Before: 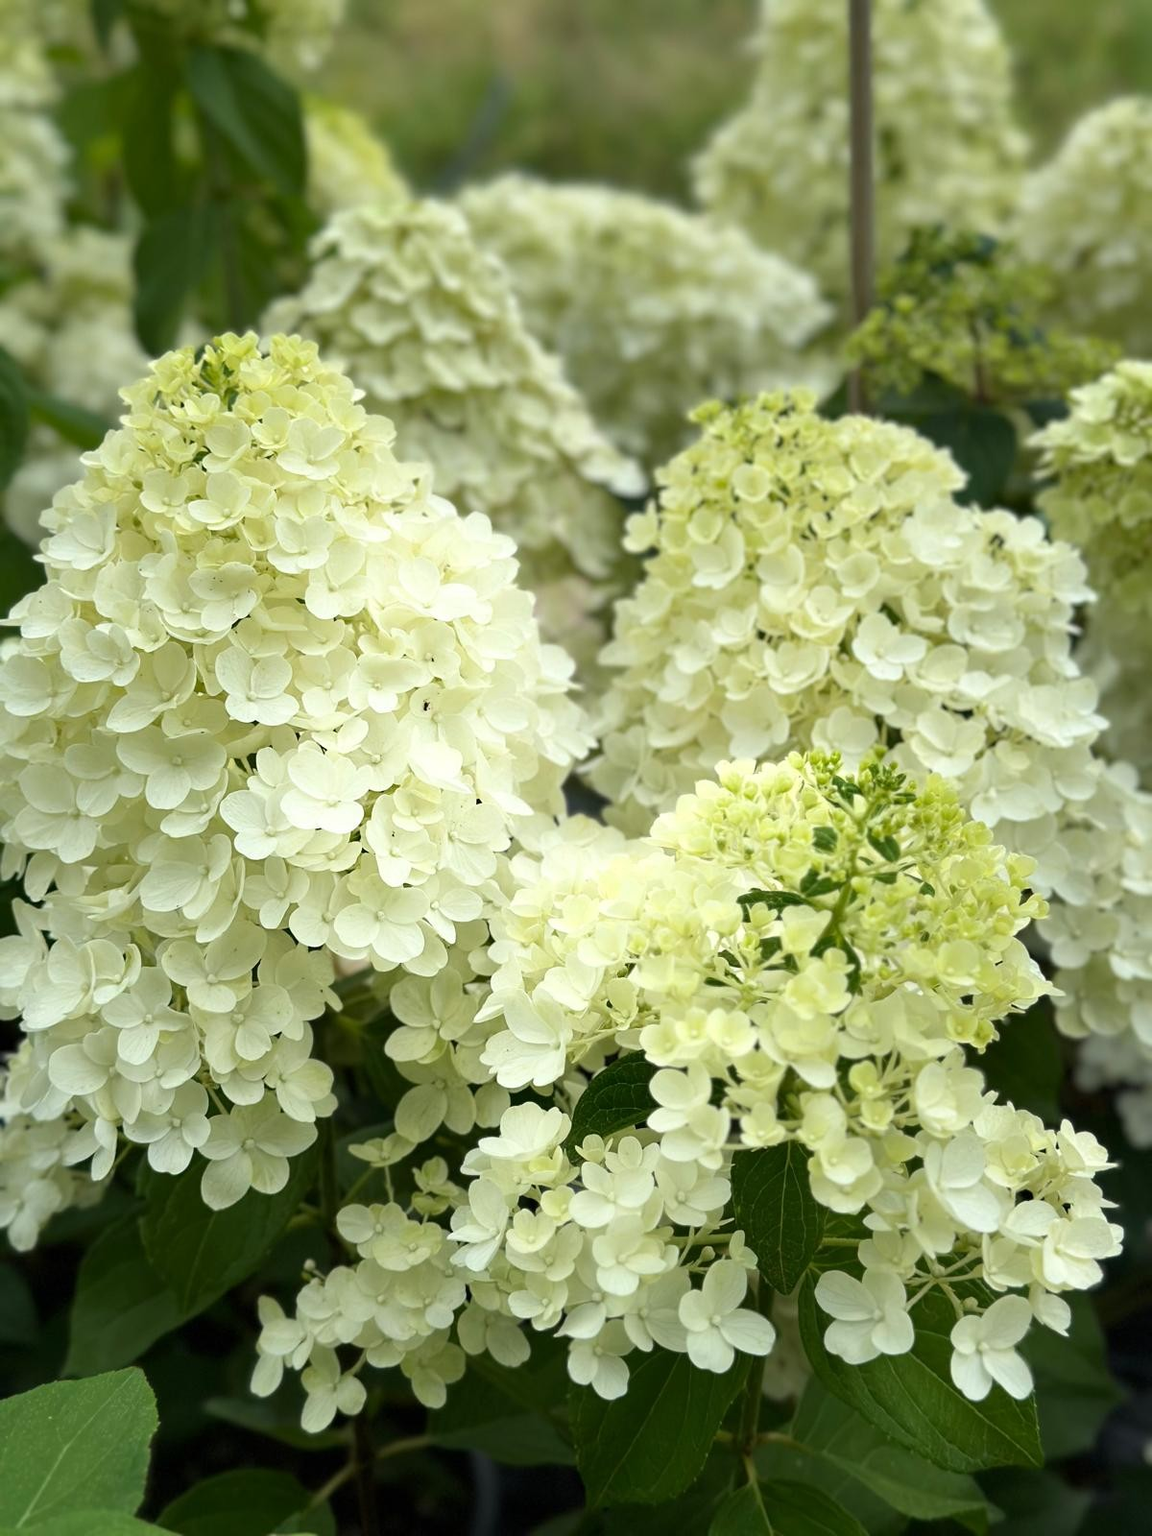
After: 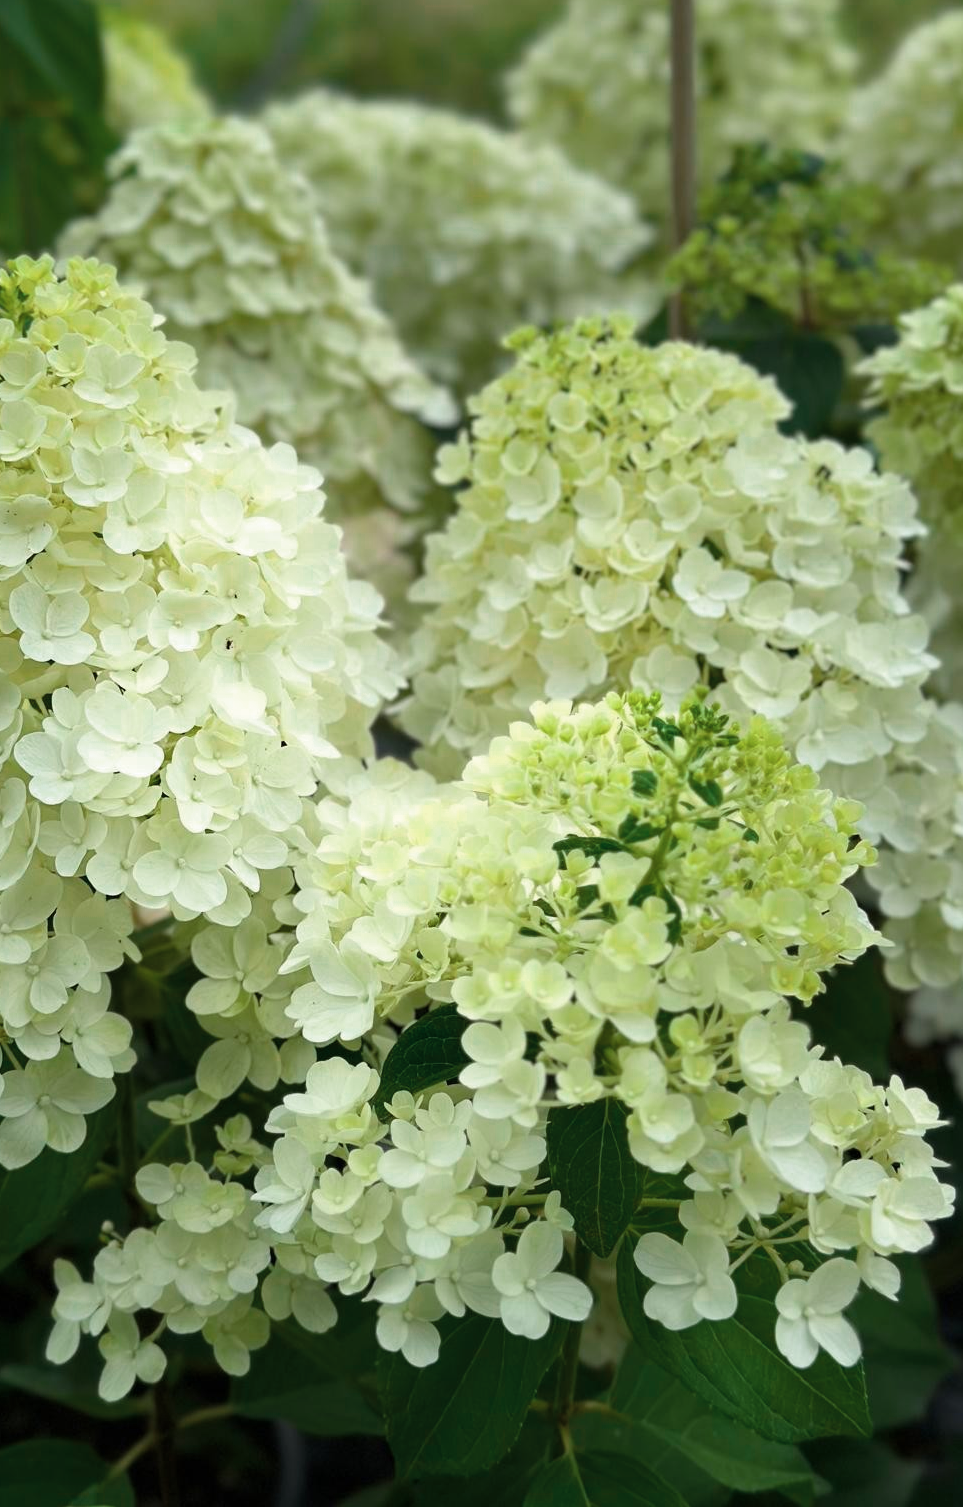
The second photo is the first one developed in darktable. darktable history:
color zones: curves: ch0 [(0, 0.5) (0.125, 0.4) (0.25, 0.5) (0.375, 0.4) (0.5, 0.4) (0.625, 0.35) (0.75, 0.35) (0.875, 0.5)]; ch1 [(0, 0.35) (0.125, 0.45) (0.25, 0.35) (0.375, 0.35) (0.5, 0.35) (0.625, 0.35) (0.75, 0.45) (0.875, 0.35)]; ch2 [(0, 0.6) (0.125, 0.5) (0.25, 0.5) (0.375, 0.6) (0.5, 0.6) (0.625, 0.5) (0.75, 0.5) (0.875, 0.5)]
crop and rotate: left 17.959%, top 5.771%, right 1.742%
color balance rgb: perceptual saturation grading › global saturation 25%, global vibrance 20%
